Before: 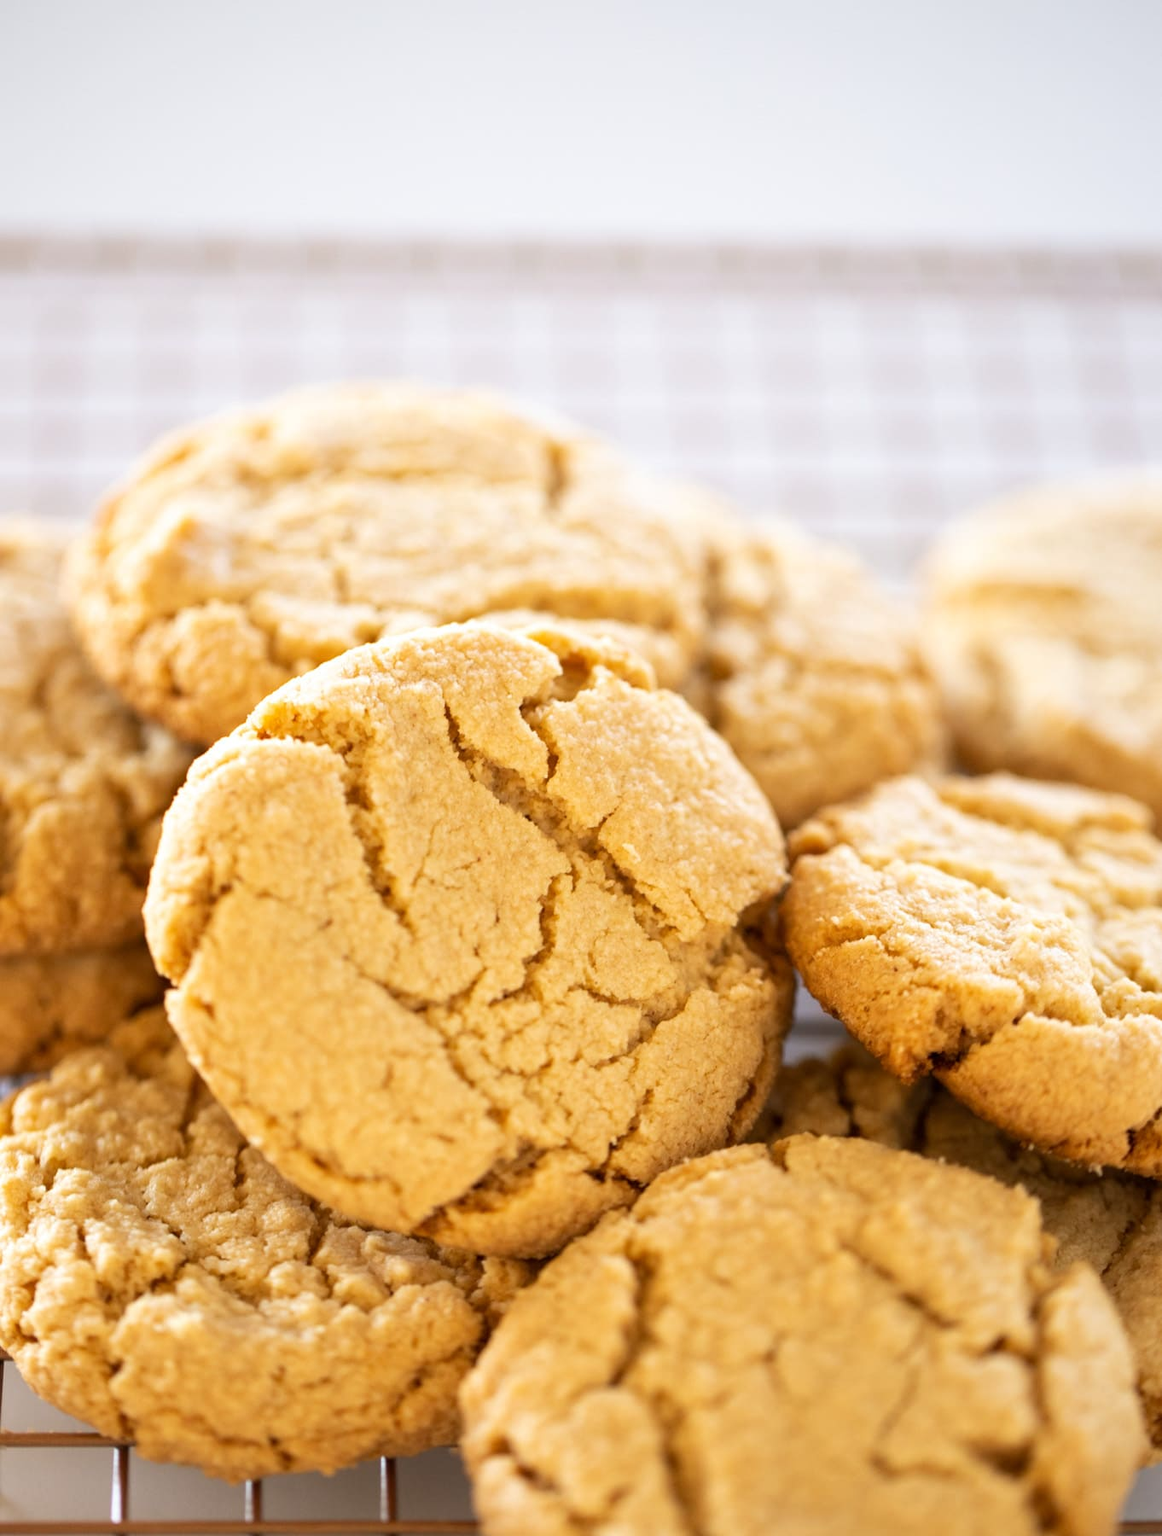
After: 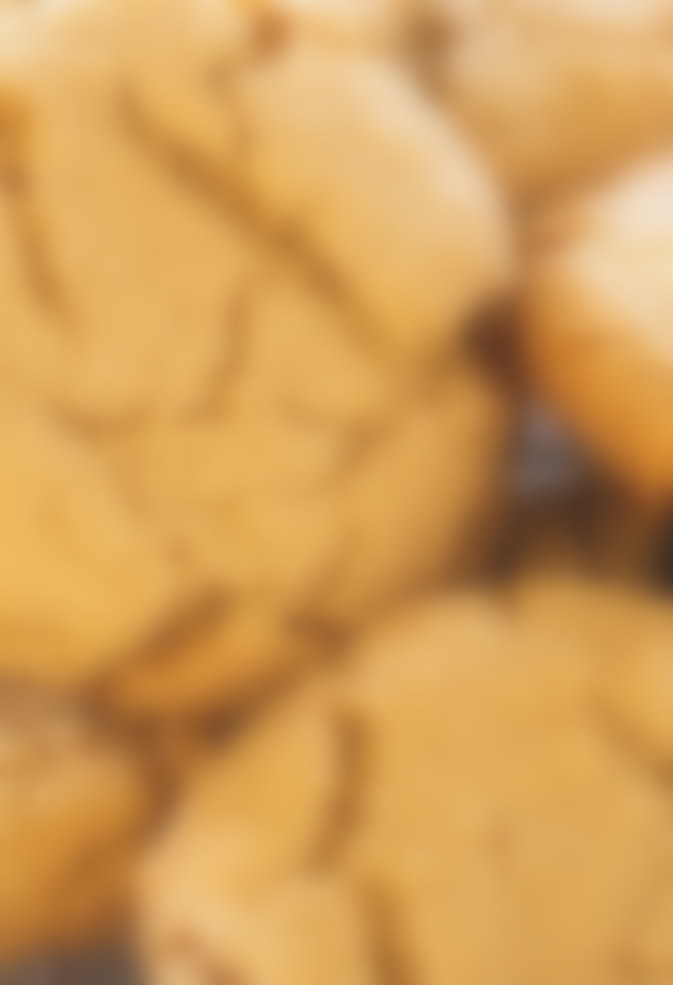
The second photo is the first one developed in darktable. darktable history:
crop: left 29.672%, top 41.786%, right 20.851%, bottom 3.487%
sharpen: radius 1.4, amount 1.25, threshold 0.7
exposure: black level correction -0.015, exposure -0.125 EV, compensate highlight preservation false
lowpass: radius 16, unbound 0
